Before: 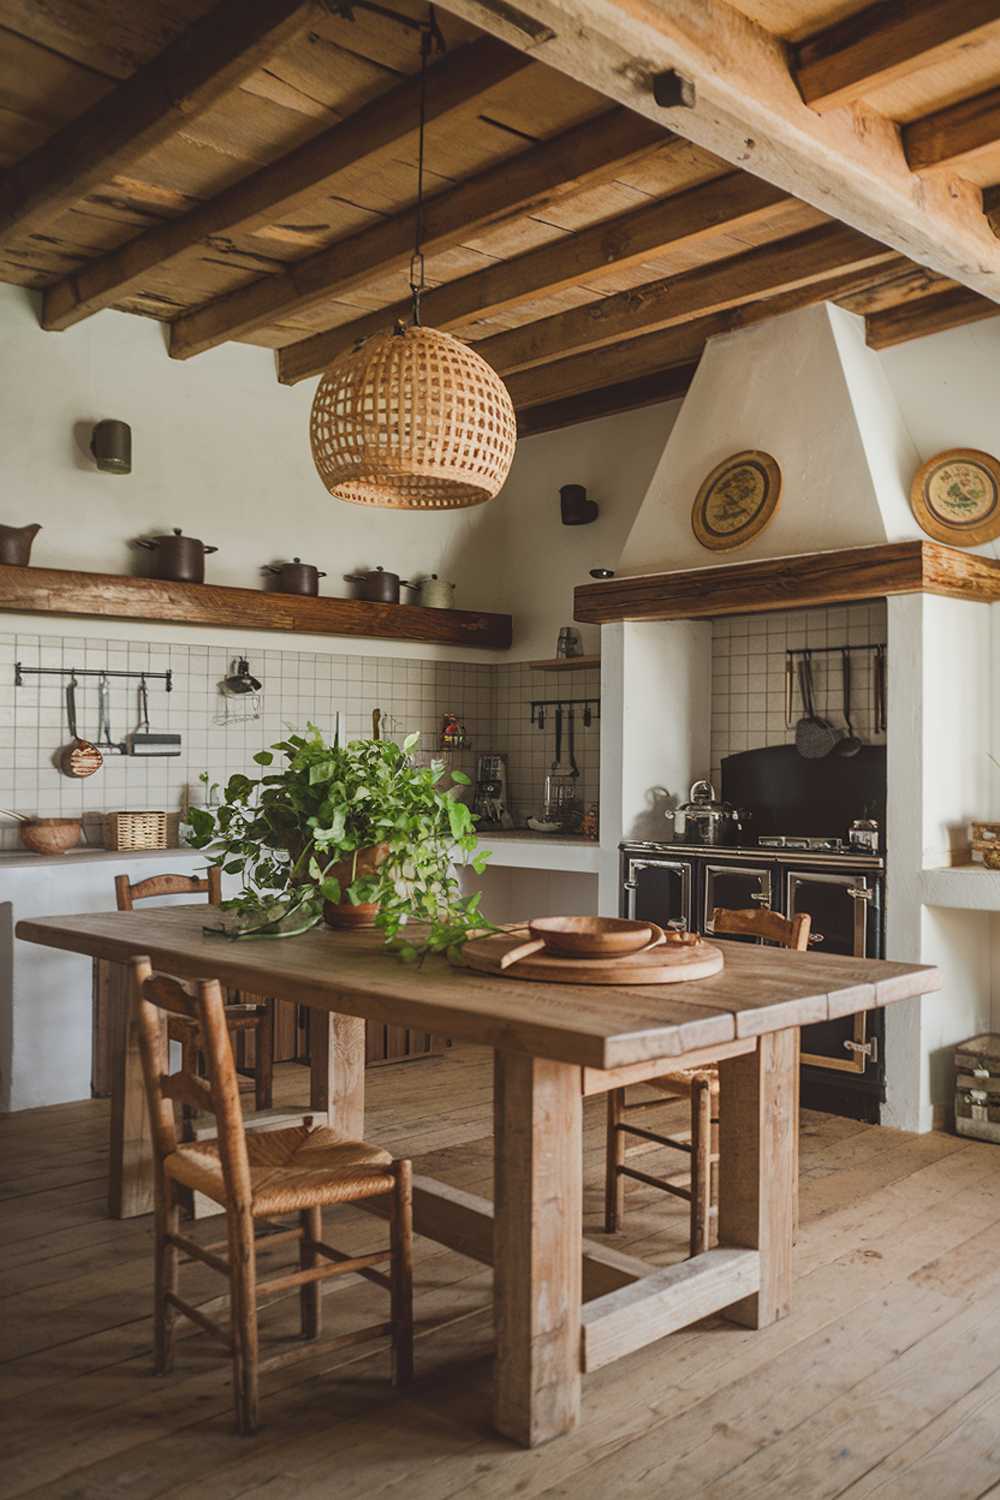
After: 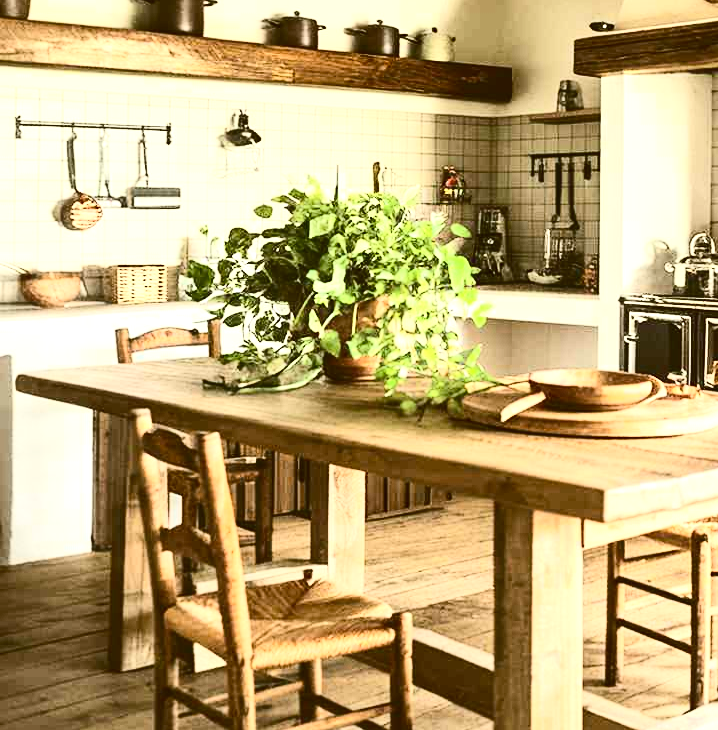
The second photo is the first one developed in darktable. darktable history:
exposure: black level correction 0, exposure 1.533 EV, compensate highlight preservation false
crop: top 36.483%, right 28.118%, bottom 14.822%
contrast brightness saturation: contrast 0.49, saturation -0.081
color correction: highlights a* -1.76, highlights b* 10.27, shadows a* 0.262, shadows b* 19
